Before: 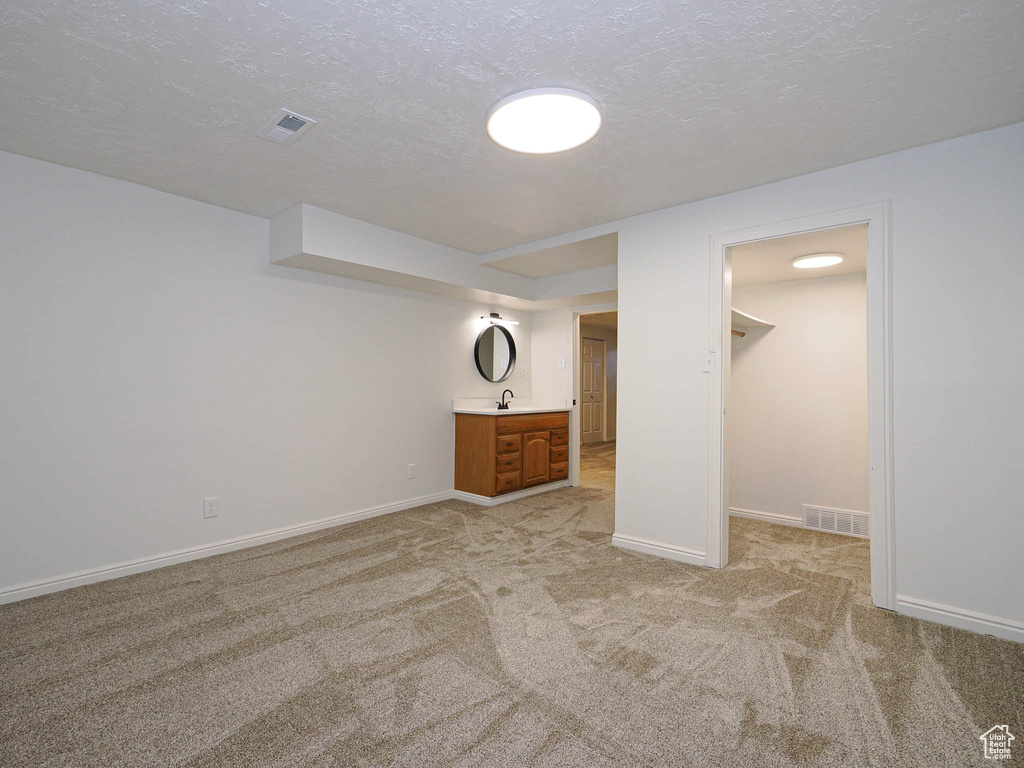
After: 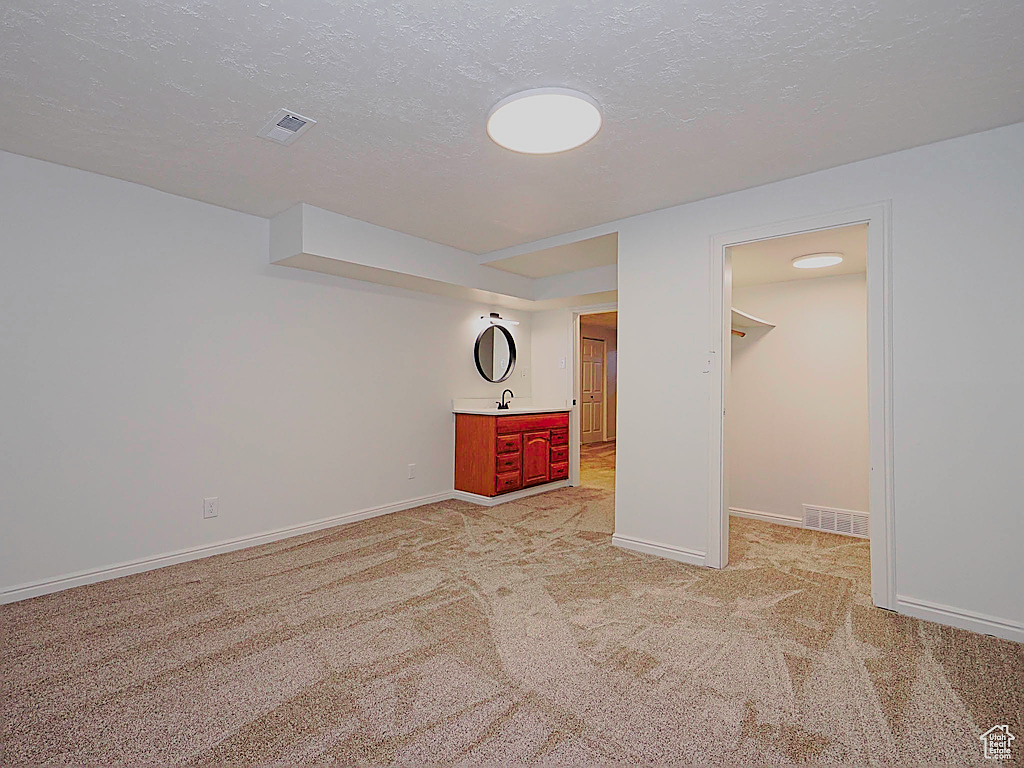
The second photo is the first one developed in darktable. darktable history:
sharpen: radius 1.404, amount 1.239, threshold 0.681
color balance rgb: shadows lift › luminance 0.396%, shadows lift › chroma 6.83%, shadows lift › hue 299.08°, perceptual saturation grading › global saturation 10.223%, perceptual brilliance grading › global brilliance 2.864%, perceptual brilliance grading › highlights -2.725%, perceptual brilliance grading › shadows 3.199%, global vibrance 20%
filmic rgb: black relative exposure -7.65 EV, white relative exposure 4.56 EV, hardness 3.61
color zones: curves: ch0 [(0, 0.533) (0.126, 0.533) (0.234, 0.533) (0.368, 0.357) (0.5, 0.5) (0.625, 0.5) (0.74, 0.637) (0.875, 0.5)]; ch1 [(0.004, 0.708) (0.129, 0.662) (0.25, 0.5) (0.375, 0.331) (0.496, 0.396) (0.625, 0.649) (0.739, 0.26) (0.875, 0.5) (1, 0.478)]; ch2 [(0, 0.409) (0.132, 0.403) (0.236, 0.558) (0.379, 0.448) (0.5, 0.5) (0.625, 0.5) (0.691, 0.39) (0.875, 0.5)]
